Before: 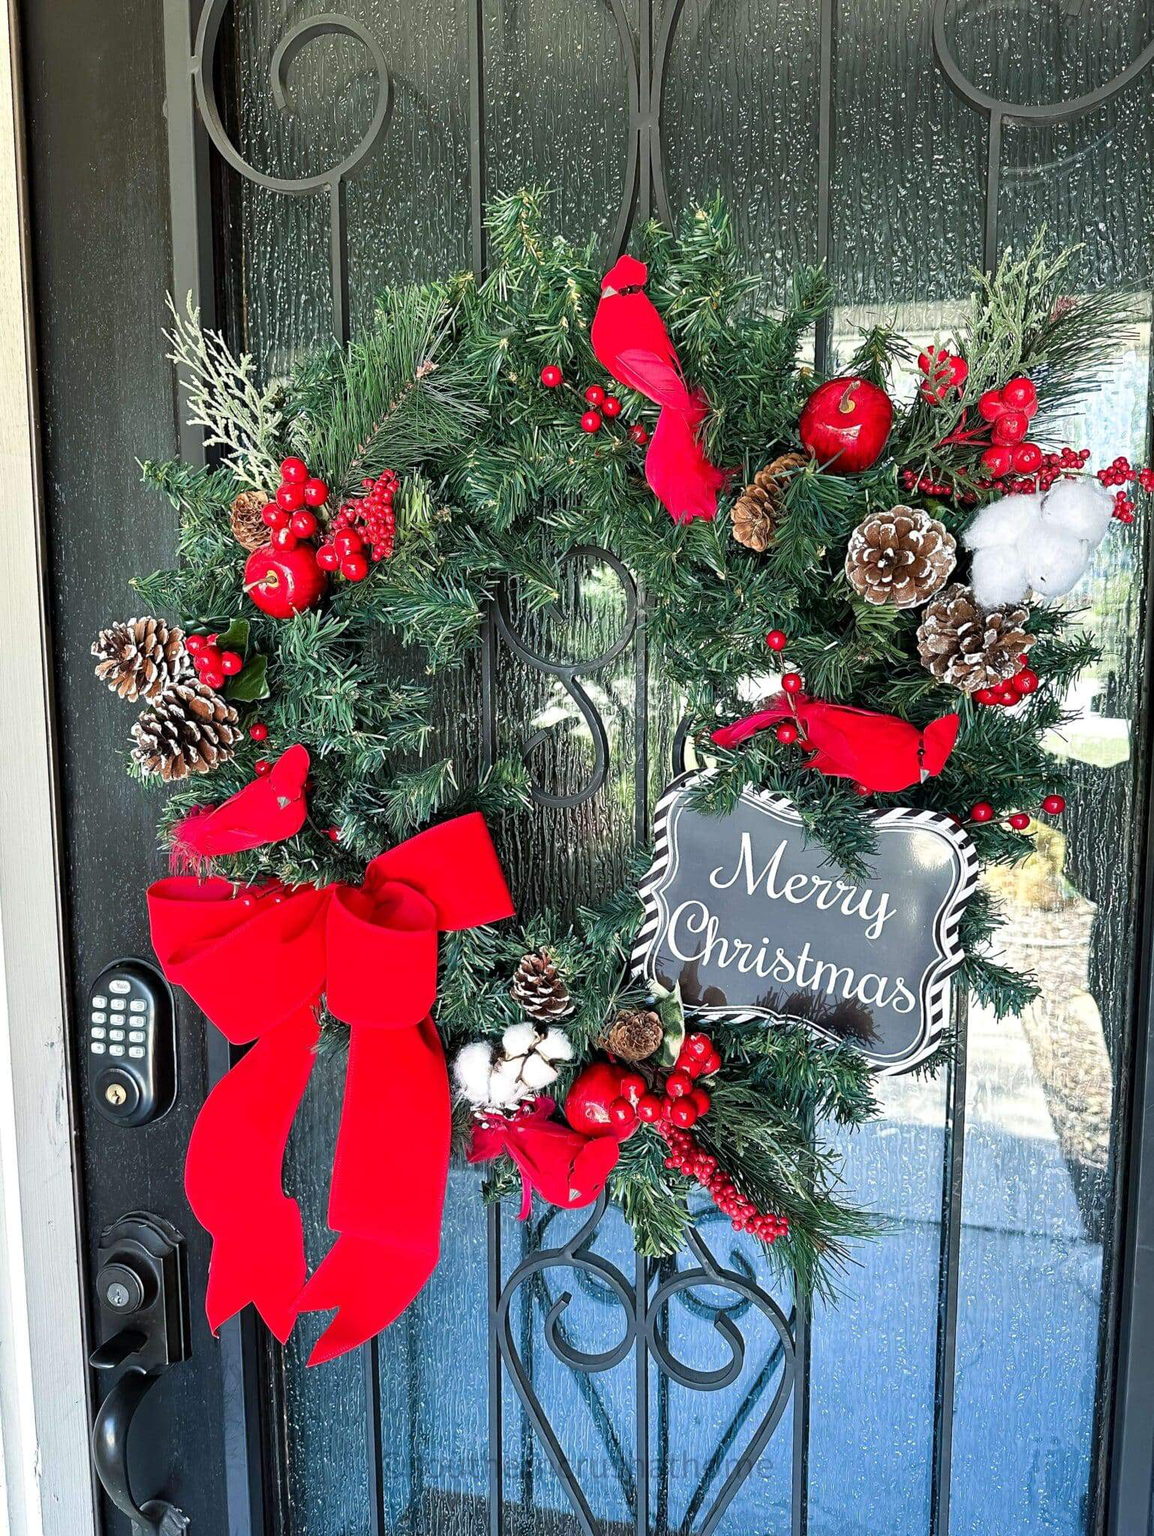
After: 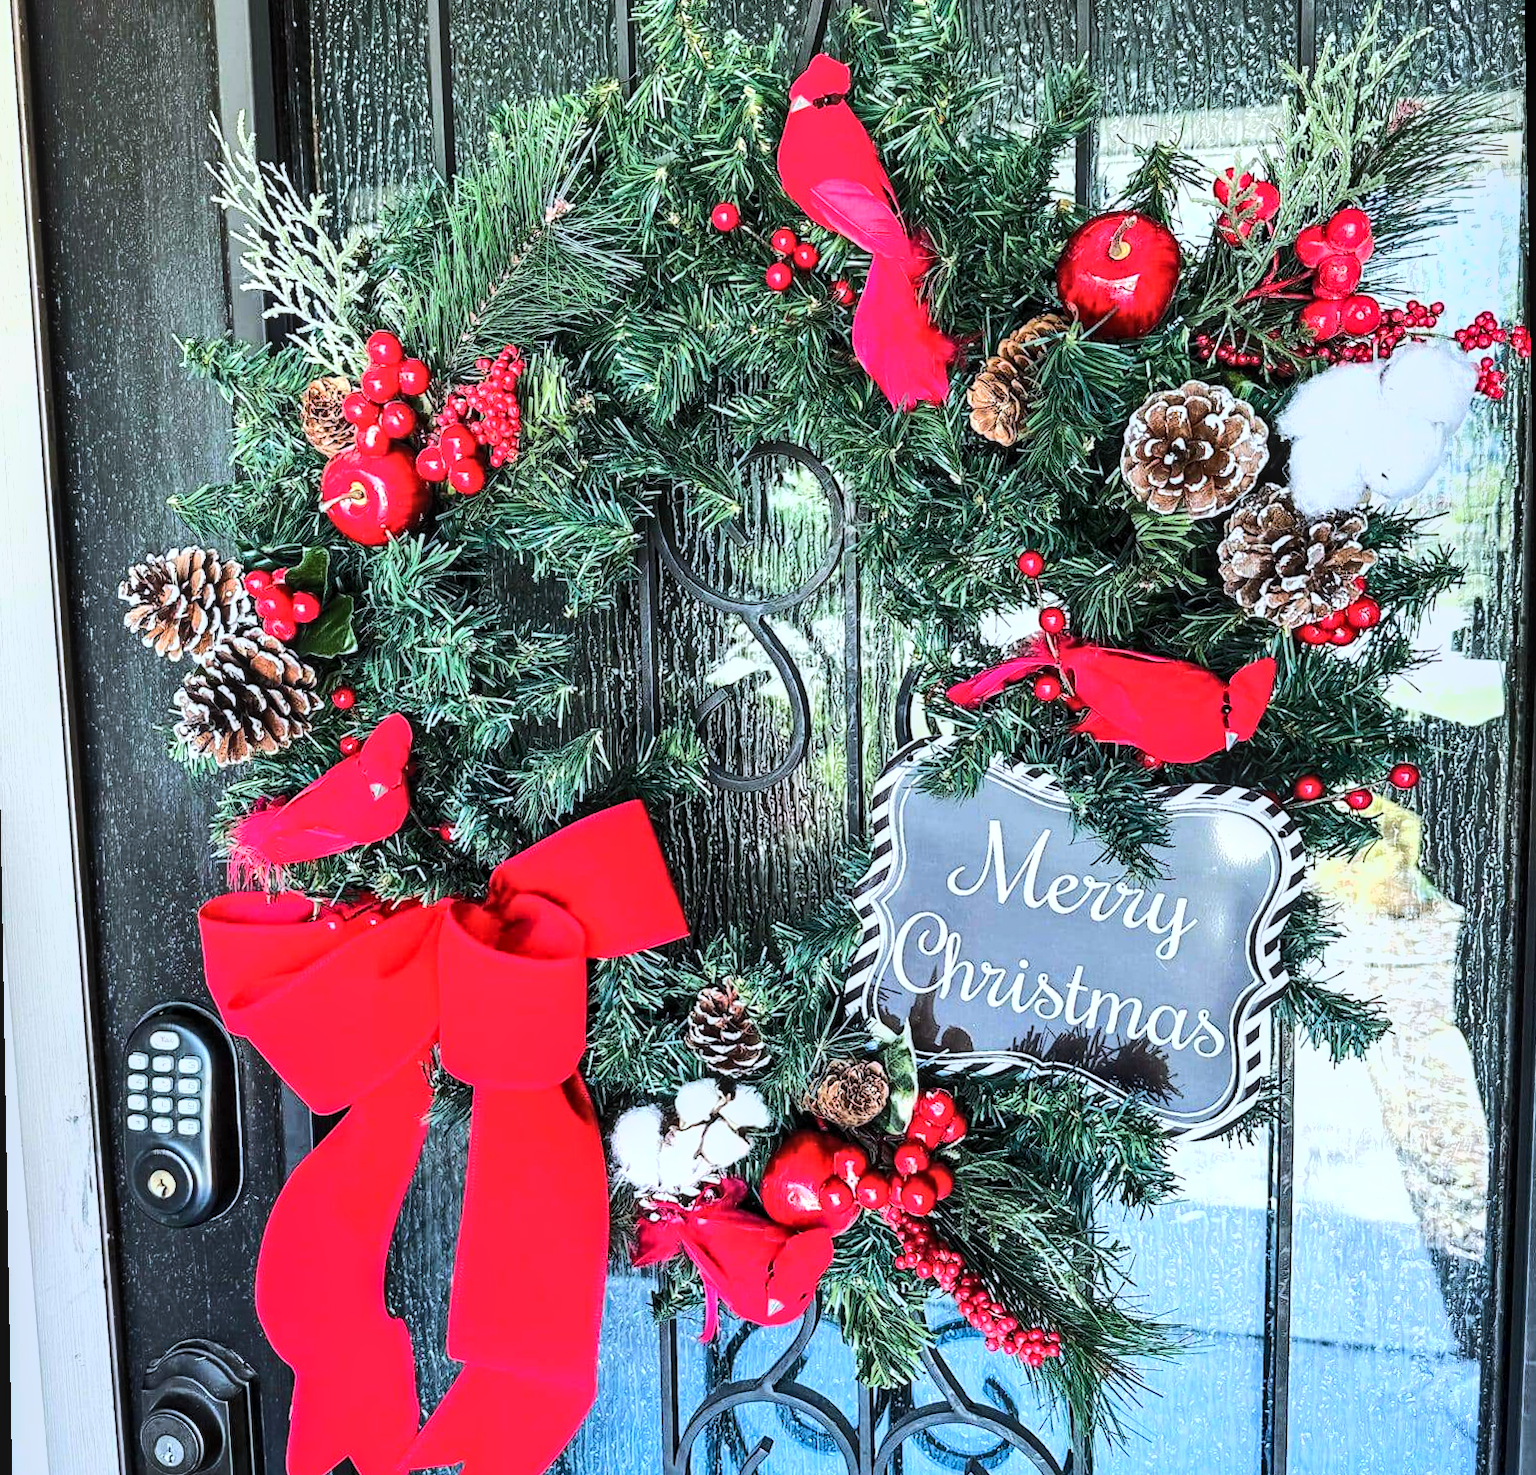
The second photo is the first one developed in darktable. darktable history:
color calibration: x 0.367, y 0.379, temperature 4395.86 K
crop and rotate: top 12.5%, bottom 12.5%
tone equalizer: -8 EV -0.417 EV, -7 EV -0.389 EV, -6 EV -0.333 EV, -5 EV -0.222 EV, -3 EV 0.222 EV, -2 EV 0.333 EV, -1 EV 0.389 EV, +0 EV 0.417 EV, edges refinement/feathering 500, mask exposure compensation -1.57 EV, preserve details no
fill light: on, module defaults
rgb curve: curves: ch0 [(0, 0) (0.284, 0.292) (0.505, 0.644) (1, 1)]; ch1 [(0, 0) (0.284, 0.292) (0.505, 0.644) (1, 1)]; ch2 [(0, 0) (0.284, 0.292) (0.505, 0.644) (1, 1)], compensate middle gray true
local contrast: on, module defaults
rotate and perspective: rotation -1°, crop left 0.011, crop right 0.989, crop top 0.025, crop bottom 0.975
